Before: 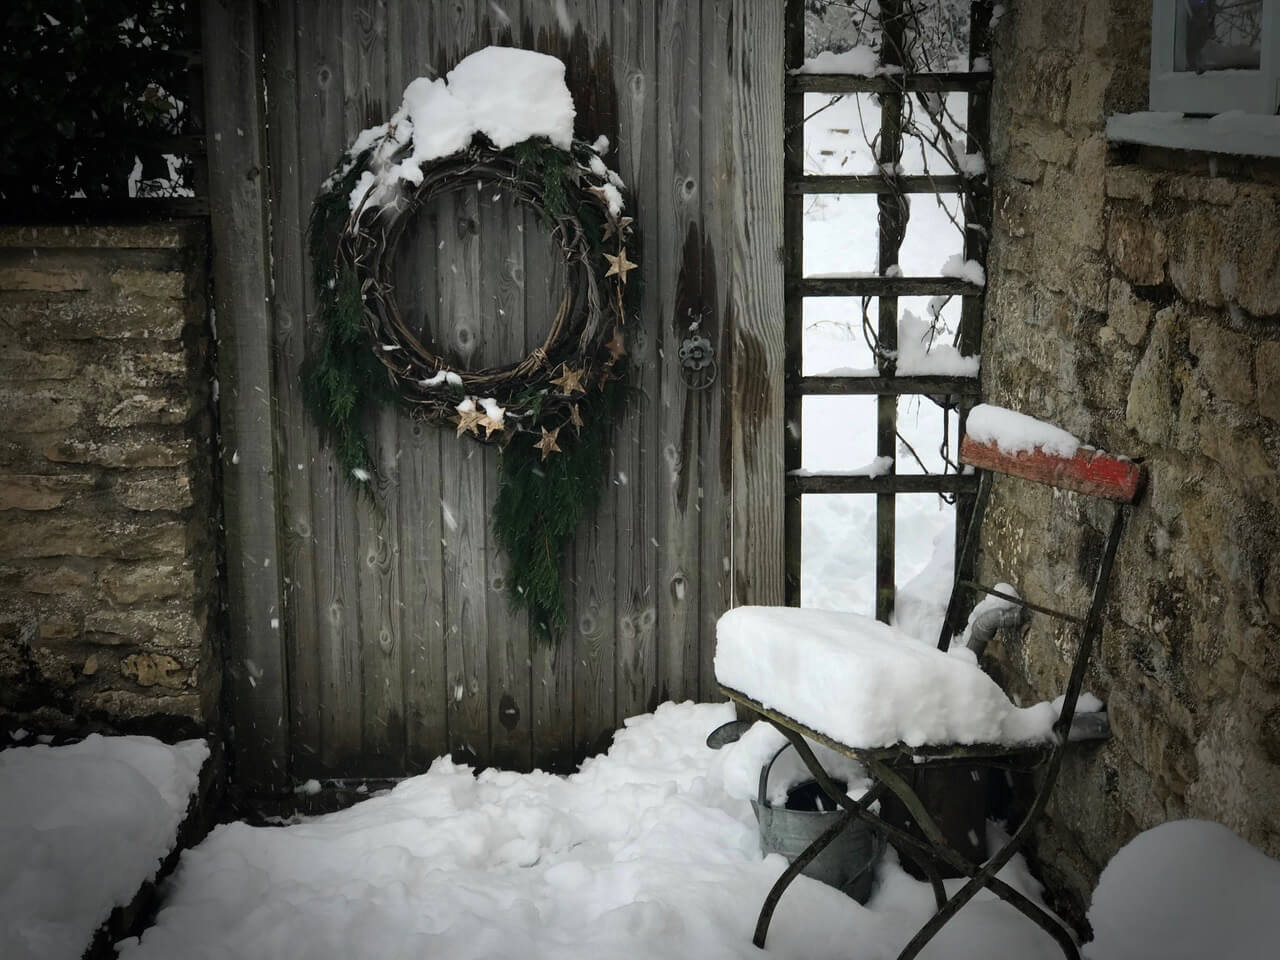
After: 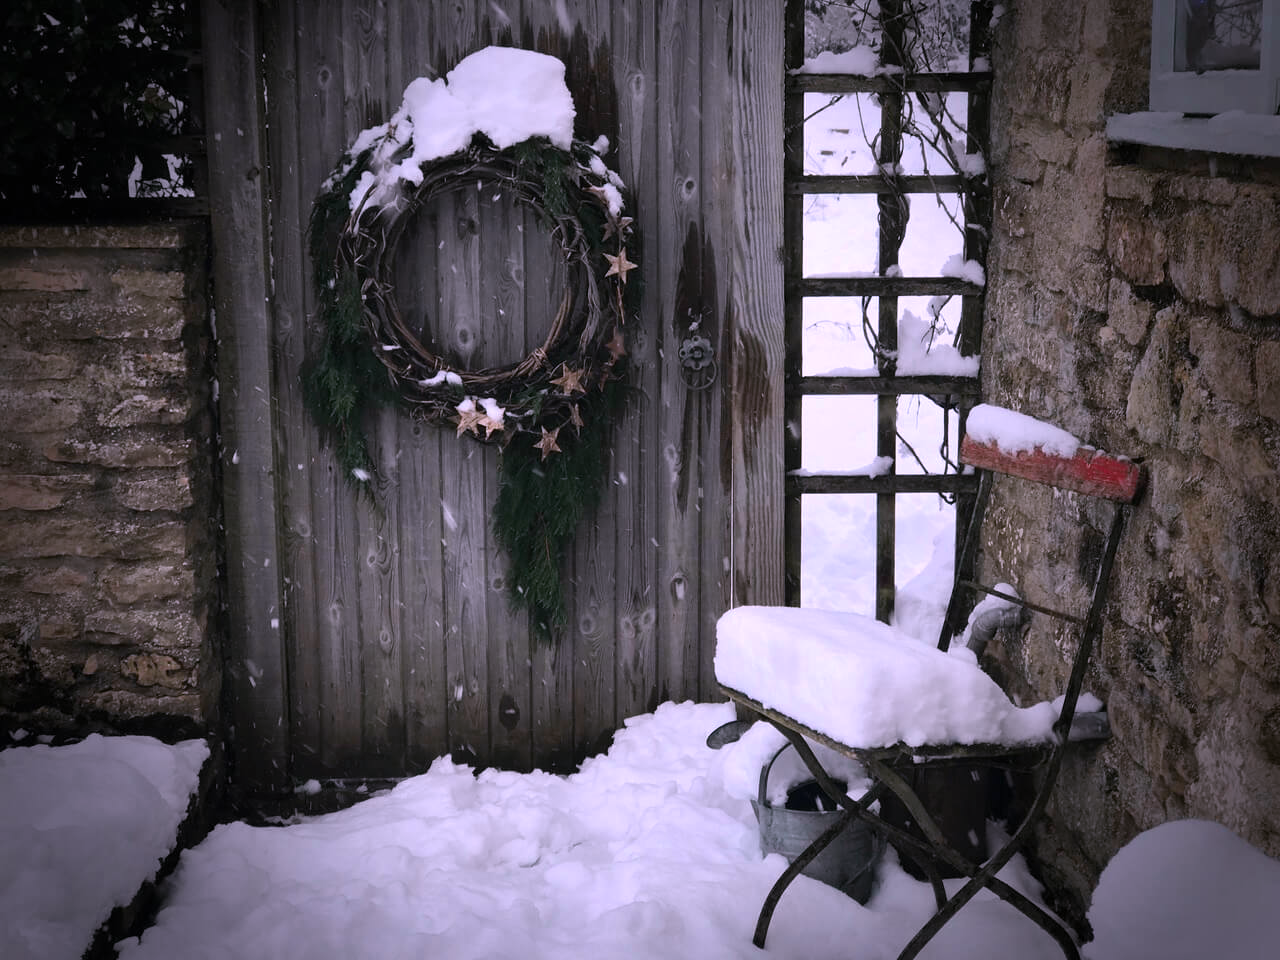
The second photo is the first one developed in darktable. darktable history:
color correction: highlights a* 15.11, highlights b* -25.2
tone equalizer: on, module defaults
